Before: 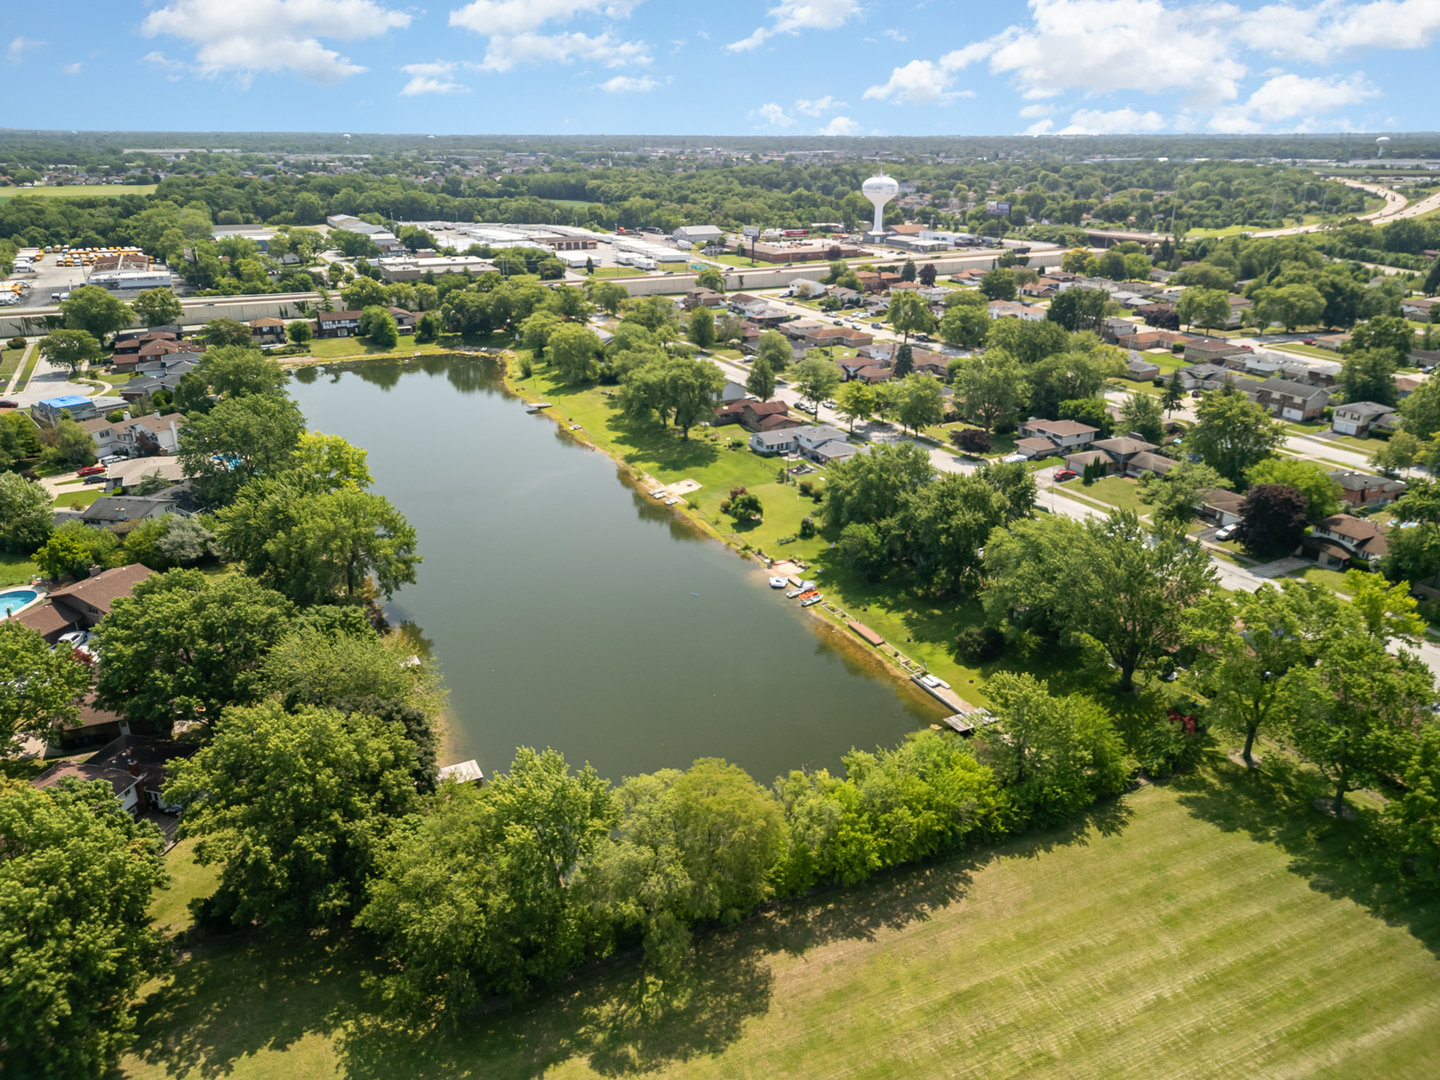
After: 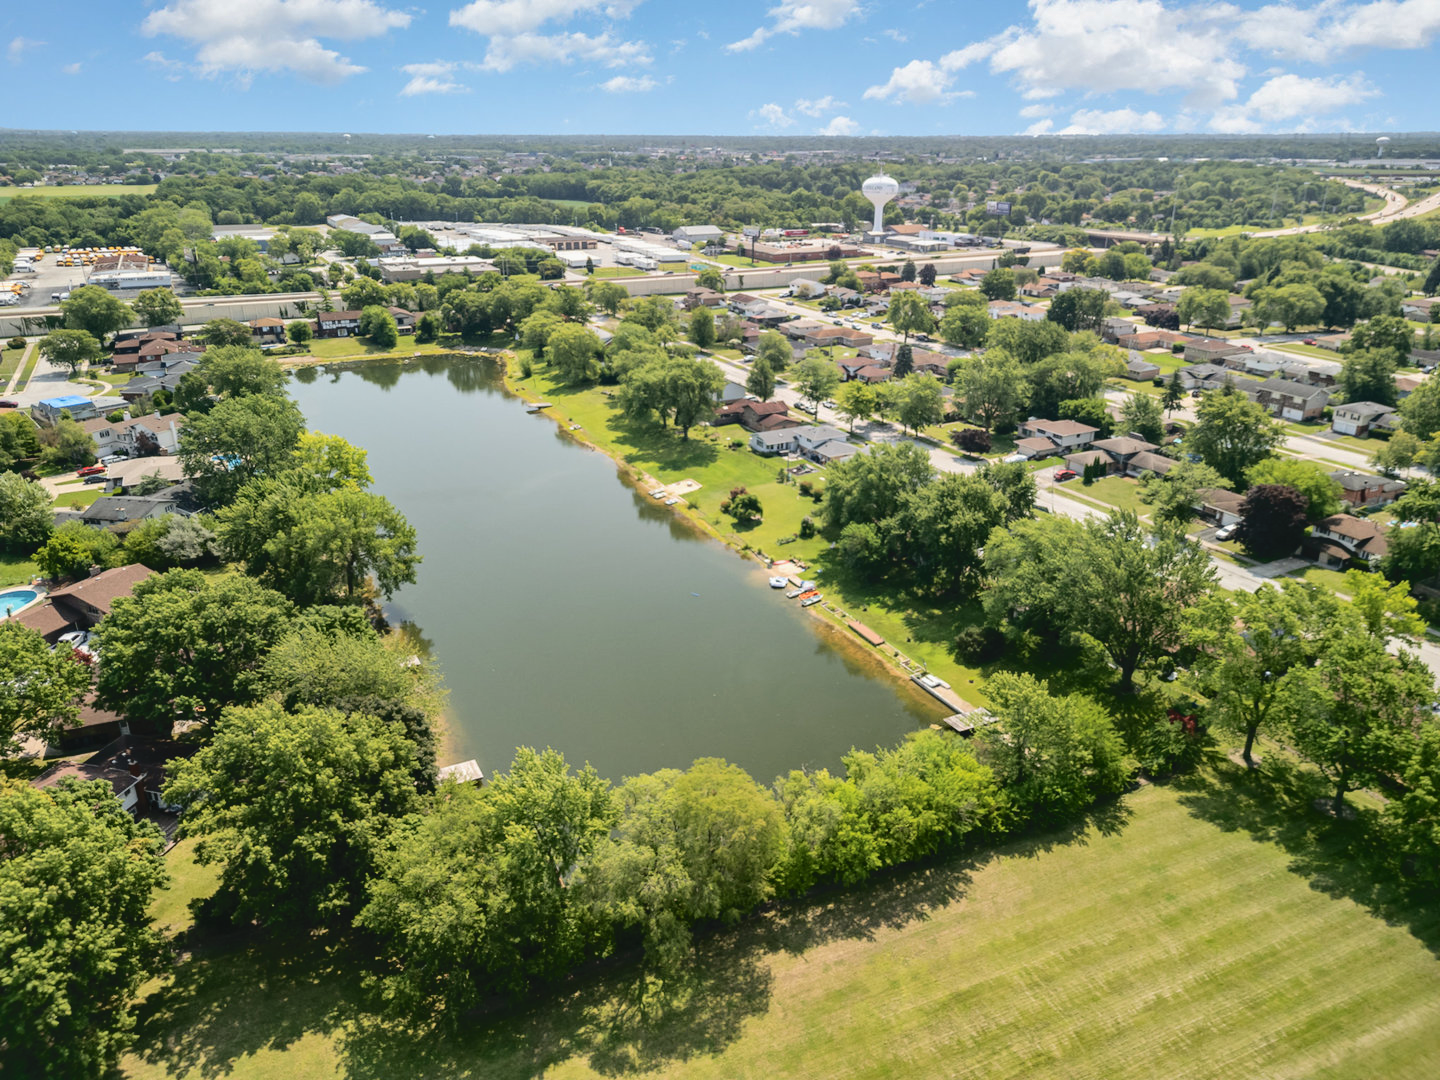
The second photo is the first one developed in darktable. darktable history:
tone curve: curves: ch0 [(0, 0) (0.003, 0.047) (0.011, 0.051) (0.025, 0.061) (0.044, 0.075) (0.069, 0.09) (0.1, 0.102) (0.136, 0.125) (0.177, 0.173) (0.224, 0.226) (0.277, 0.303) (0.335, 0.388) (0.399, 0.469) (0.468, 0.545) (0.543, 0.623) (0.623, 0.695) (0.709, 0.766) (0.801, 0.832) (0.898, 0.905) (1, 1)], color space Lab, independent channels, preserve colors none
shadows and highlights: shadows 43.4, white point adjustment -1.45, soften with gaussian
